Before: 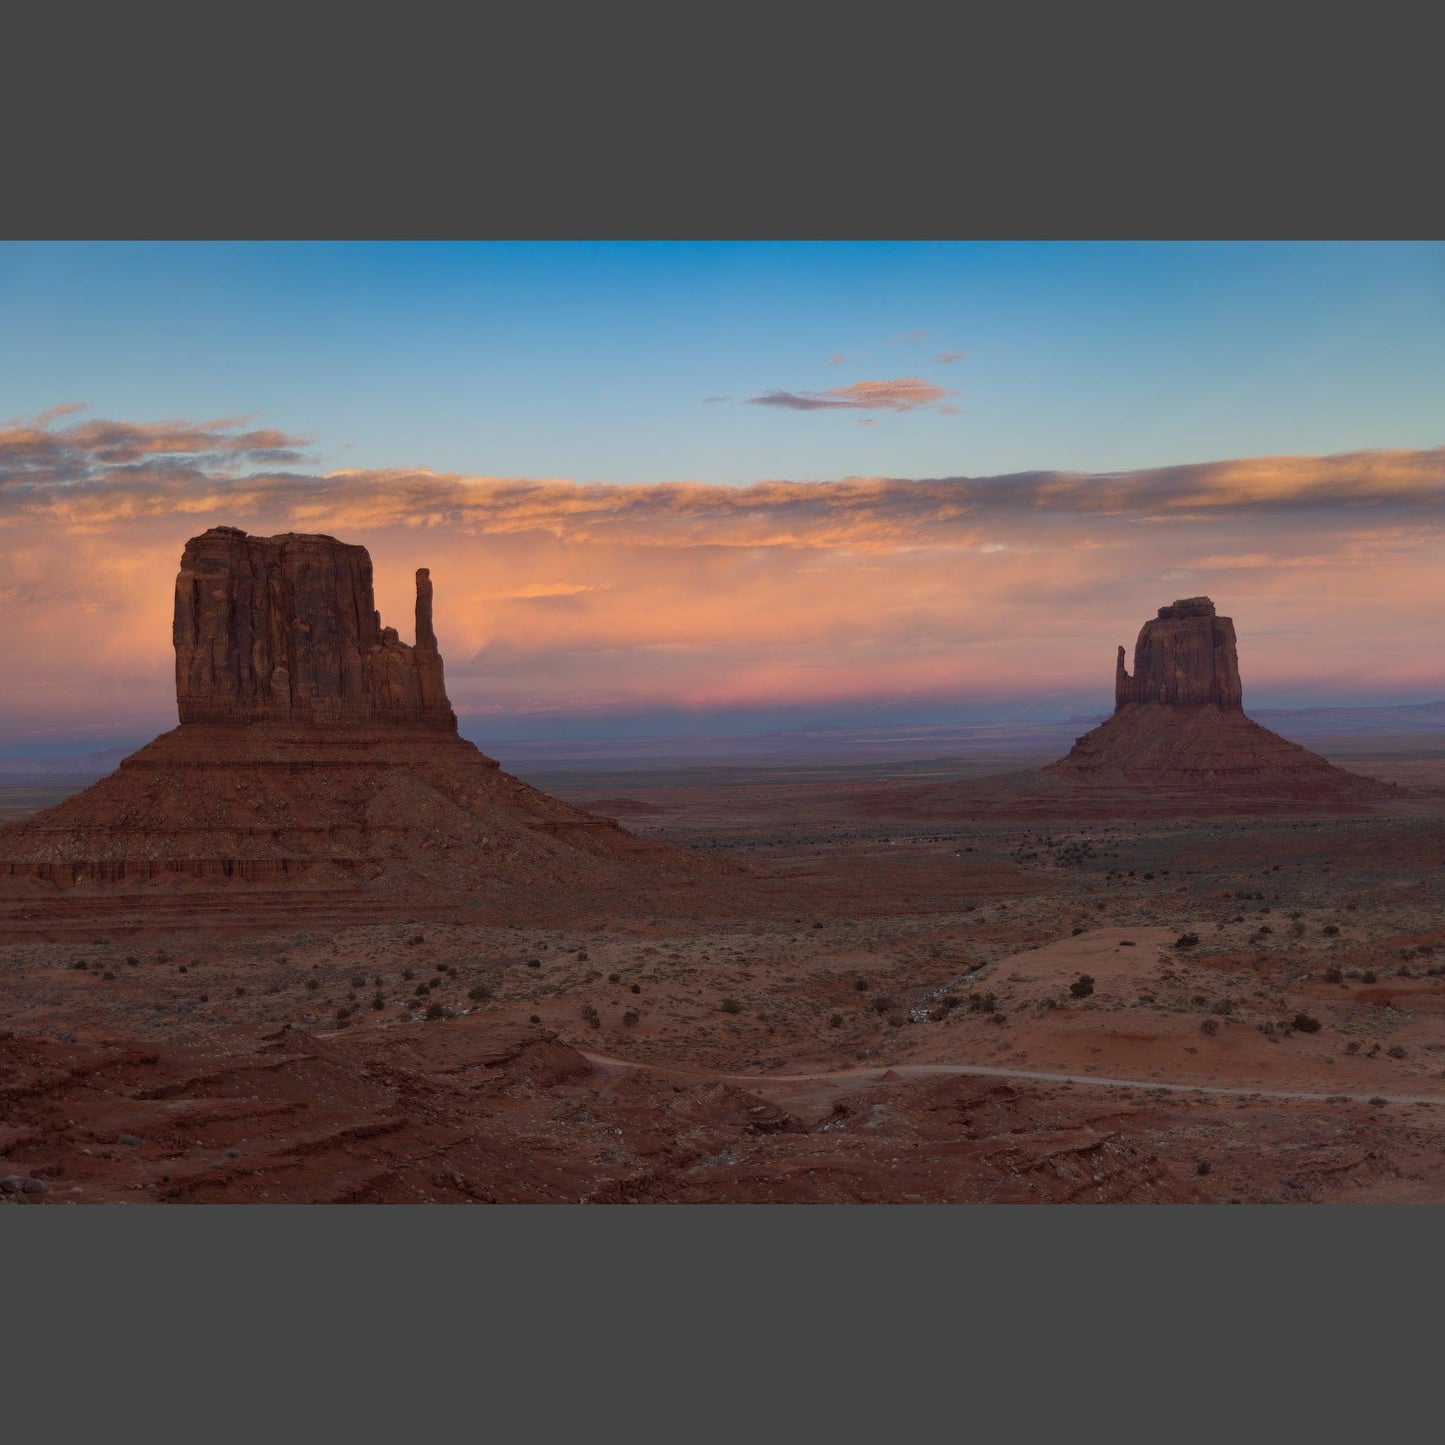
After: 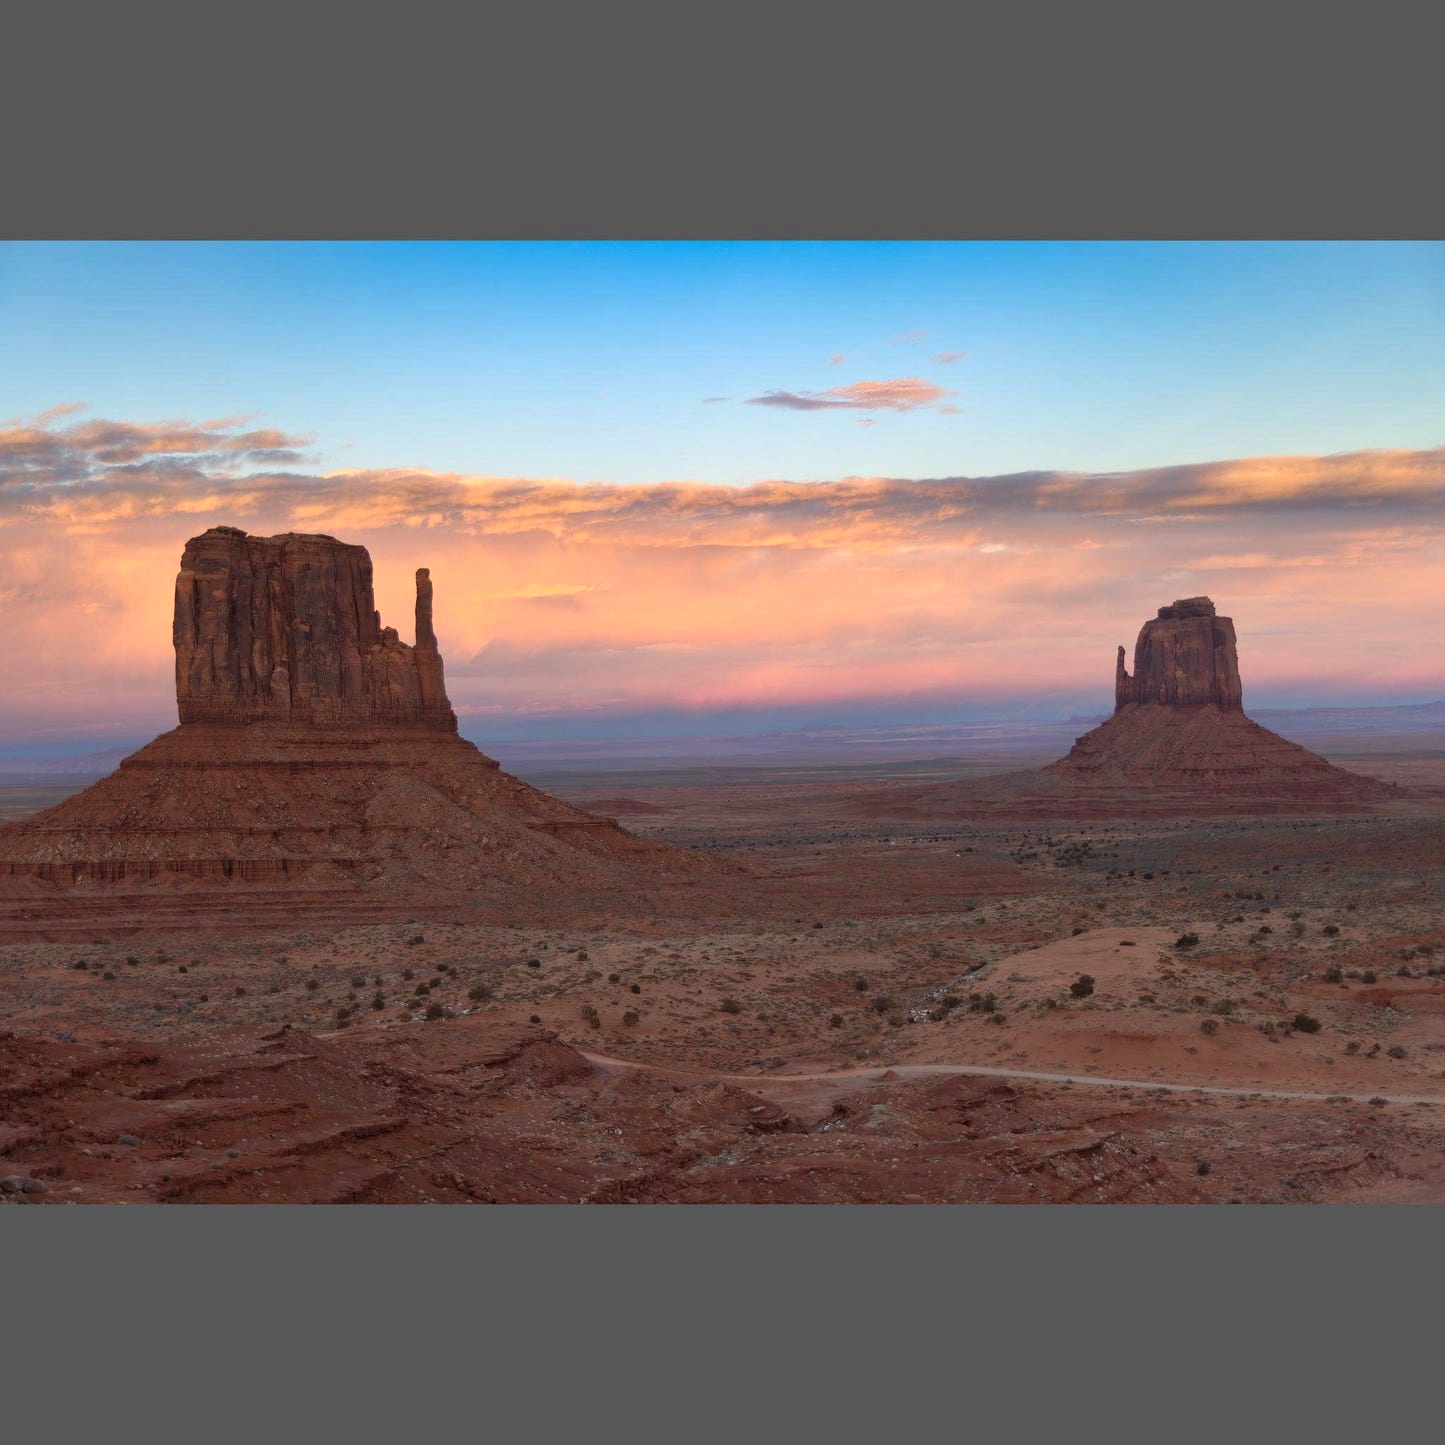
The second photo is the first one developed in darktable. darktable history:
exposure: black level correction 0, exposure 0.703 EV, compensate highlight preservation false
local contrast: mode bilateral grid, contrast 10, coarseness 25, detail 111%, midtone range 0.2
